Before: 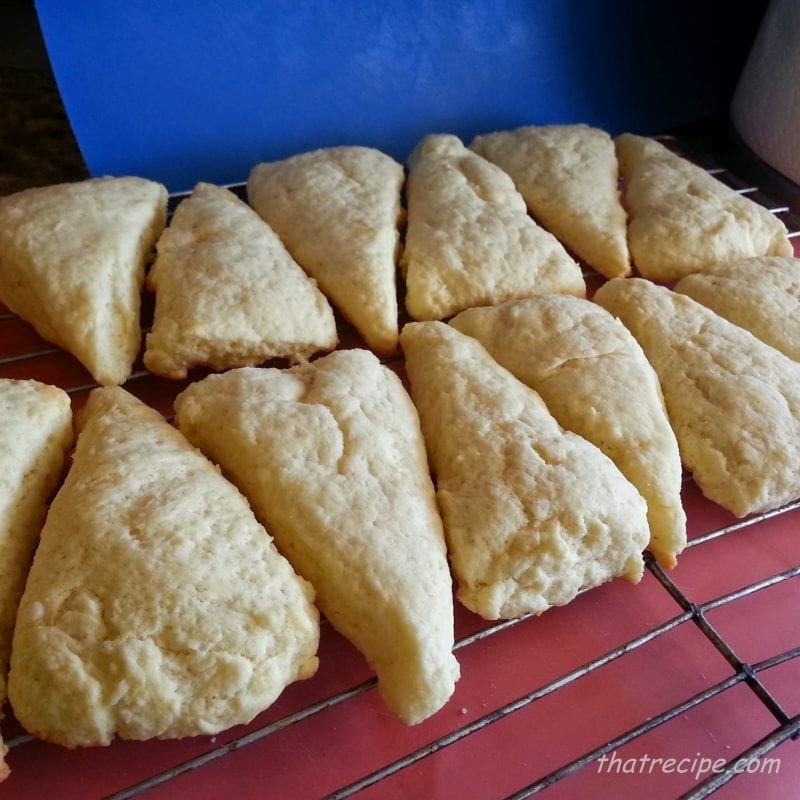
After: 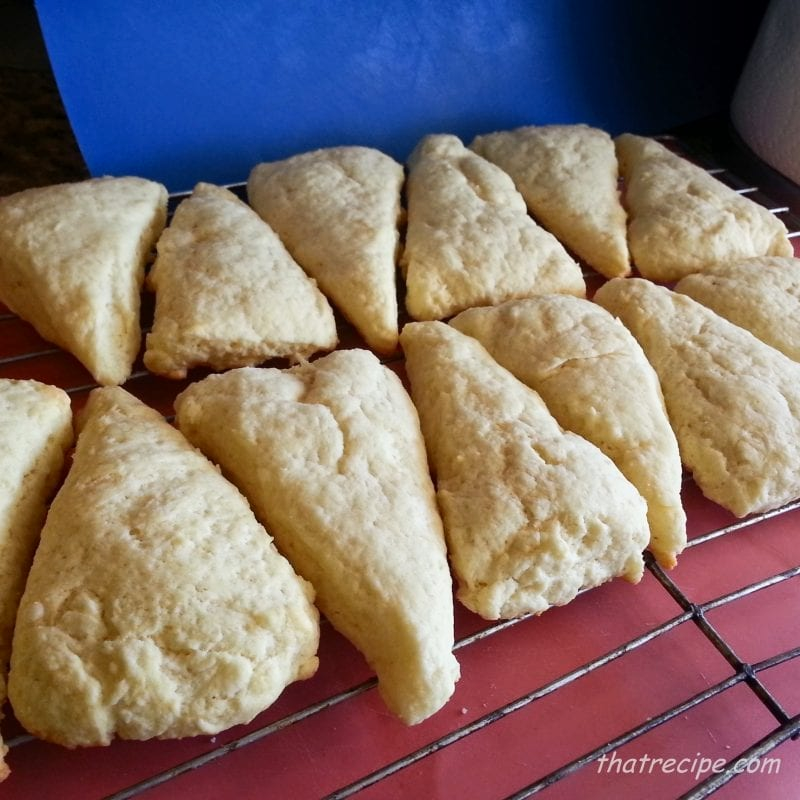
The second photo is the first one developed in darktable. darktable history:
contrast brightness saturation: contrast 0.151, brightness 0.048
tone equalizer: edges refinement/feathering 500, mask exposure compensation -1.57 EV, preserve details no
